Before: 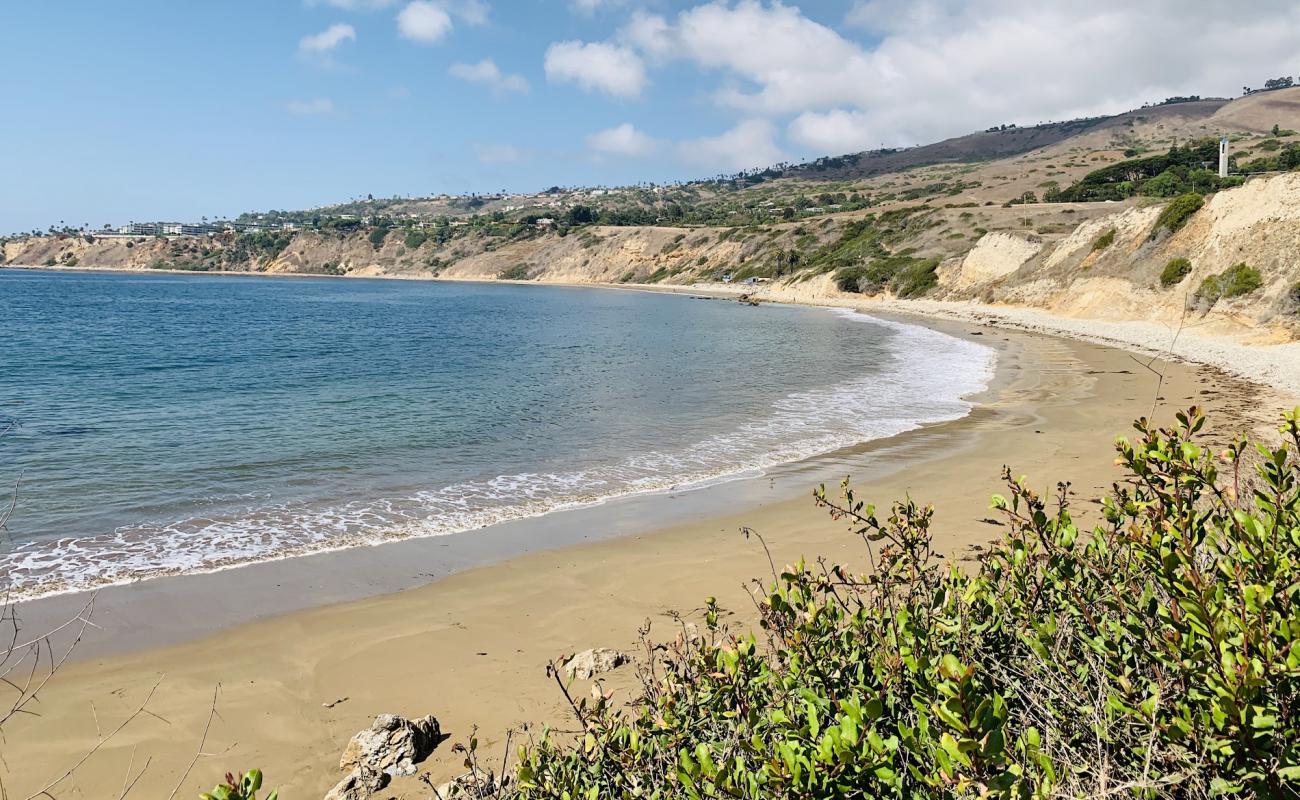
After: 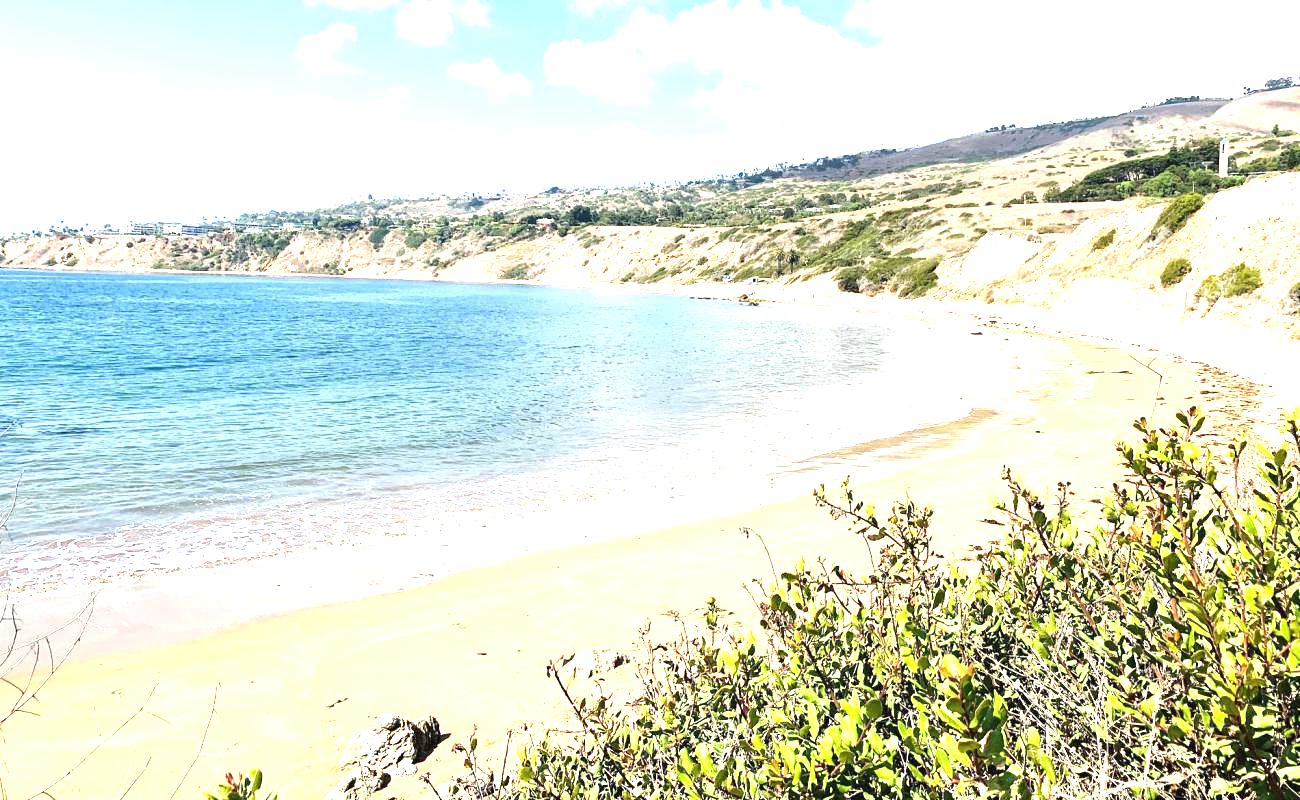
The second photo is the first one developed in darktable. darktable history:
exposure: black level correction 0, exposure 1.751 EV, compensate highlight preservation false
